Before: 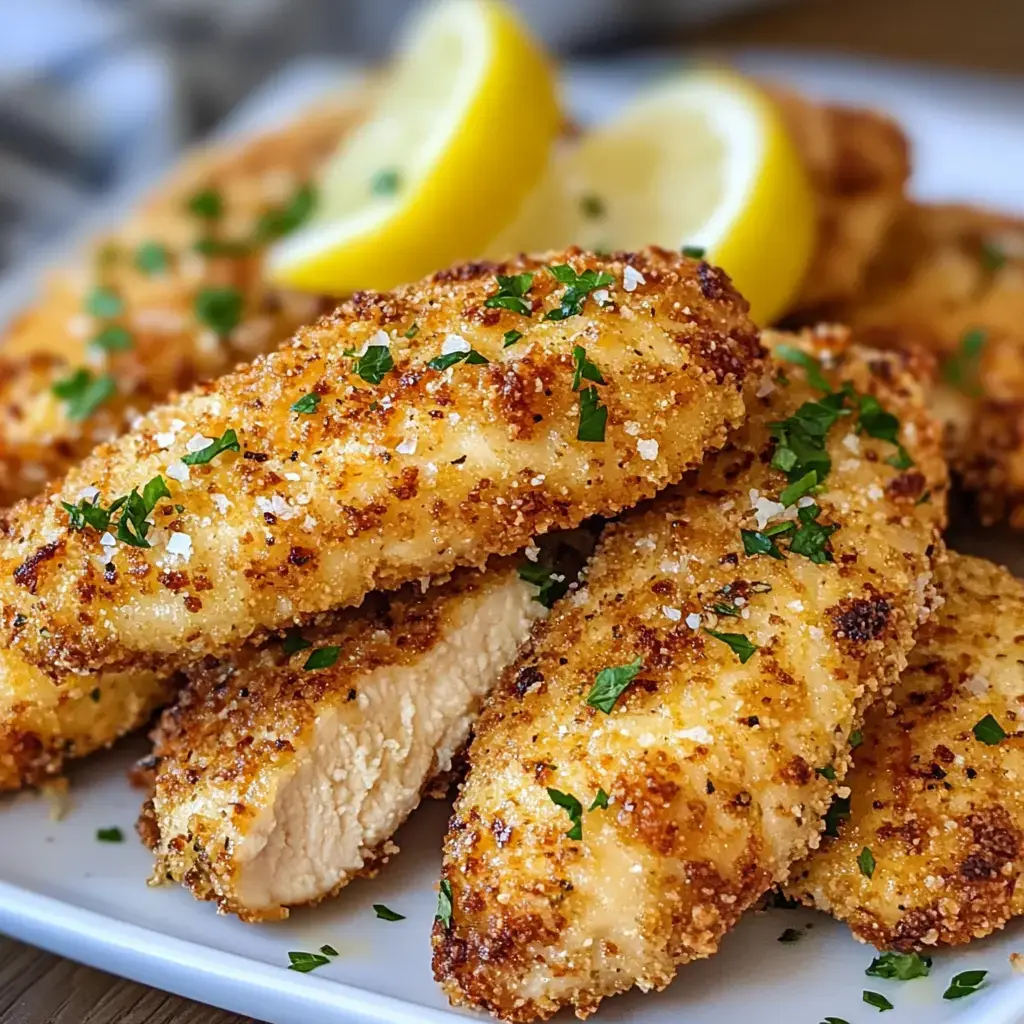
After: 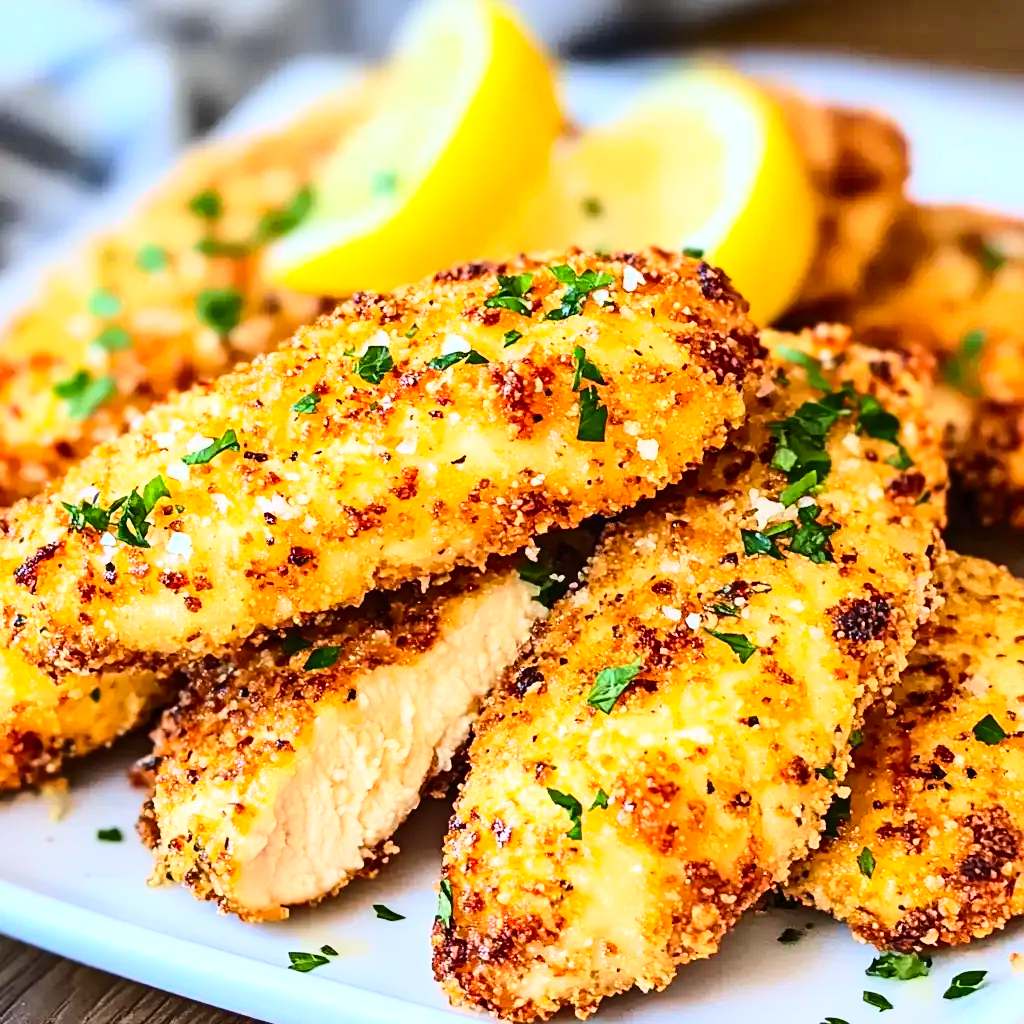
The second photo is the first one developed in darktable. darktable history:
base curve: curves: ch0 [(0, 0) (0.028, 0.03) (0.121, 0.232) (0.46, 0.748) (0.859, 0.968) (1, 1)]
contrast brightness saturation: contrast 0.232, brightness 0.098, saturation 0.294
